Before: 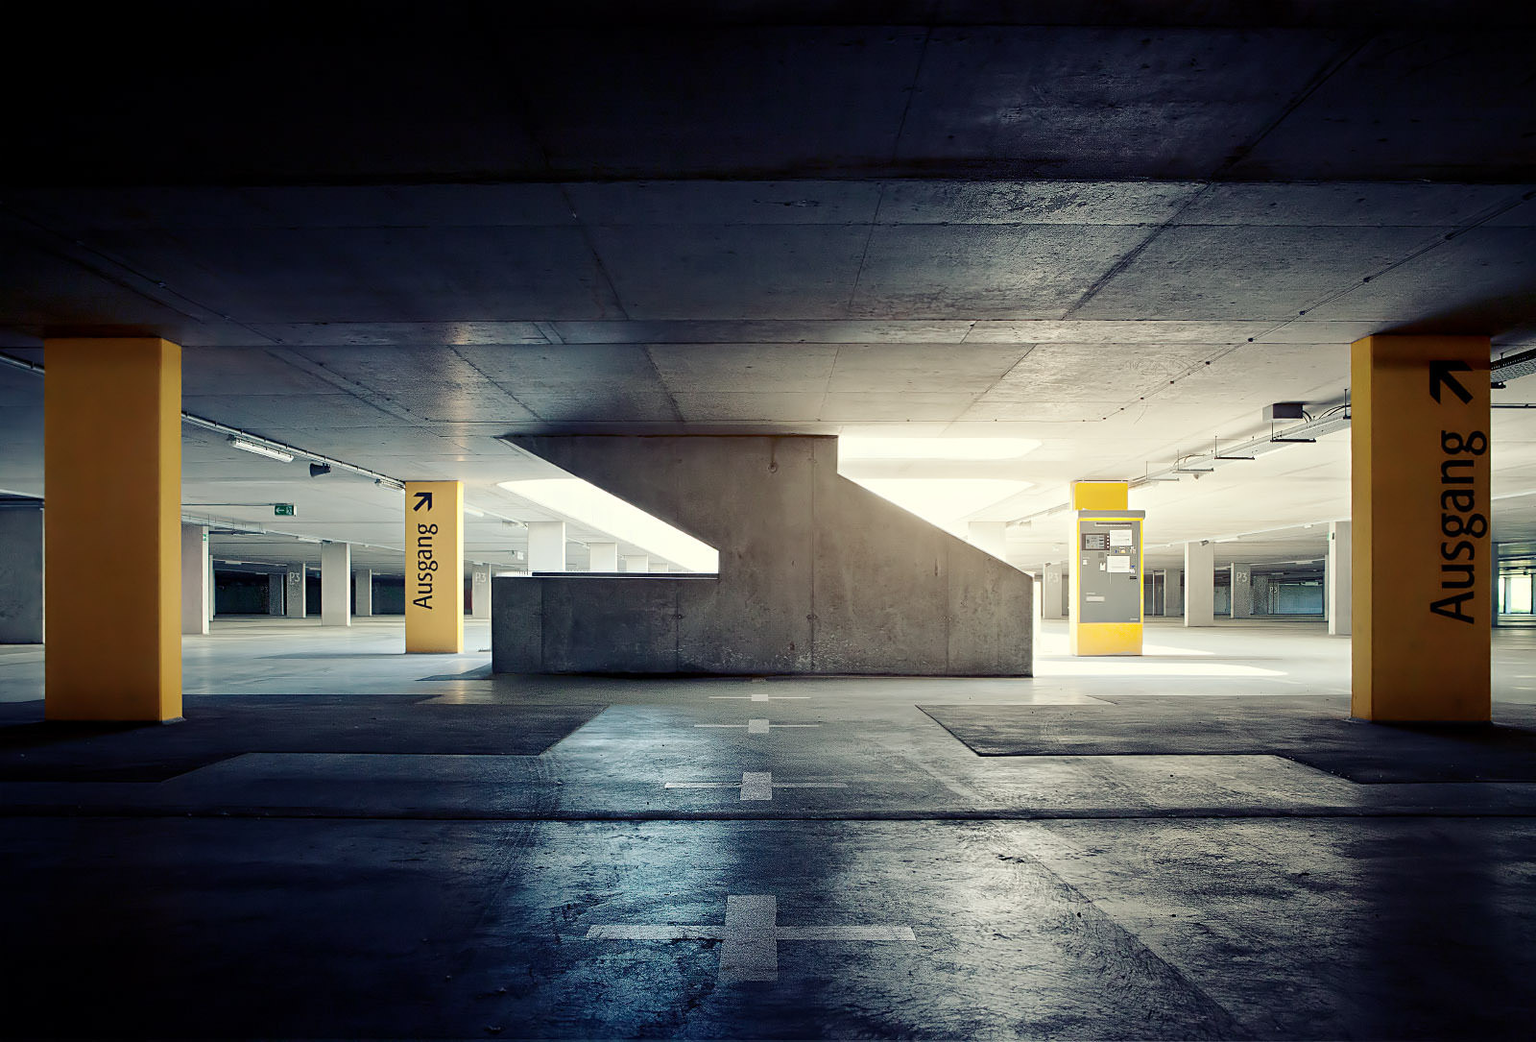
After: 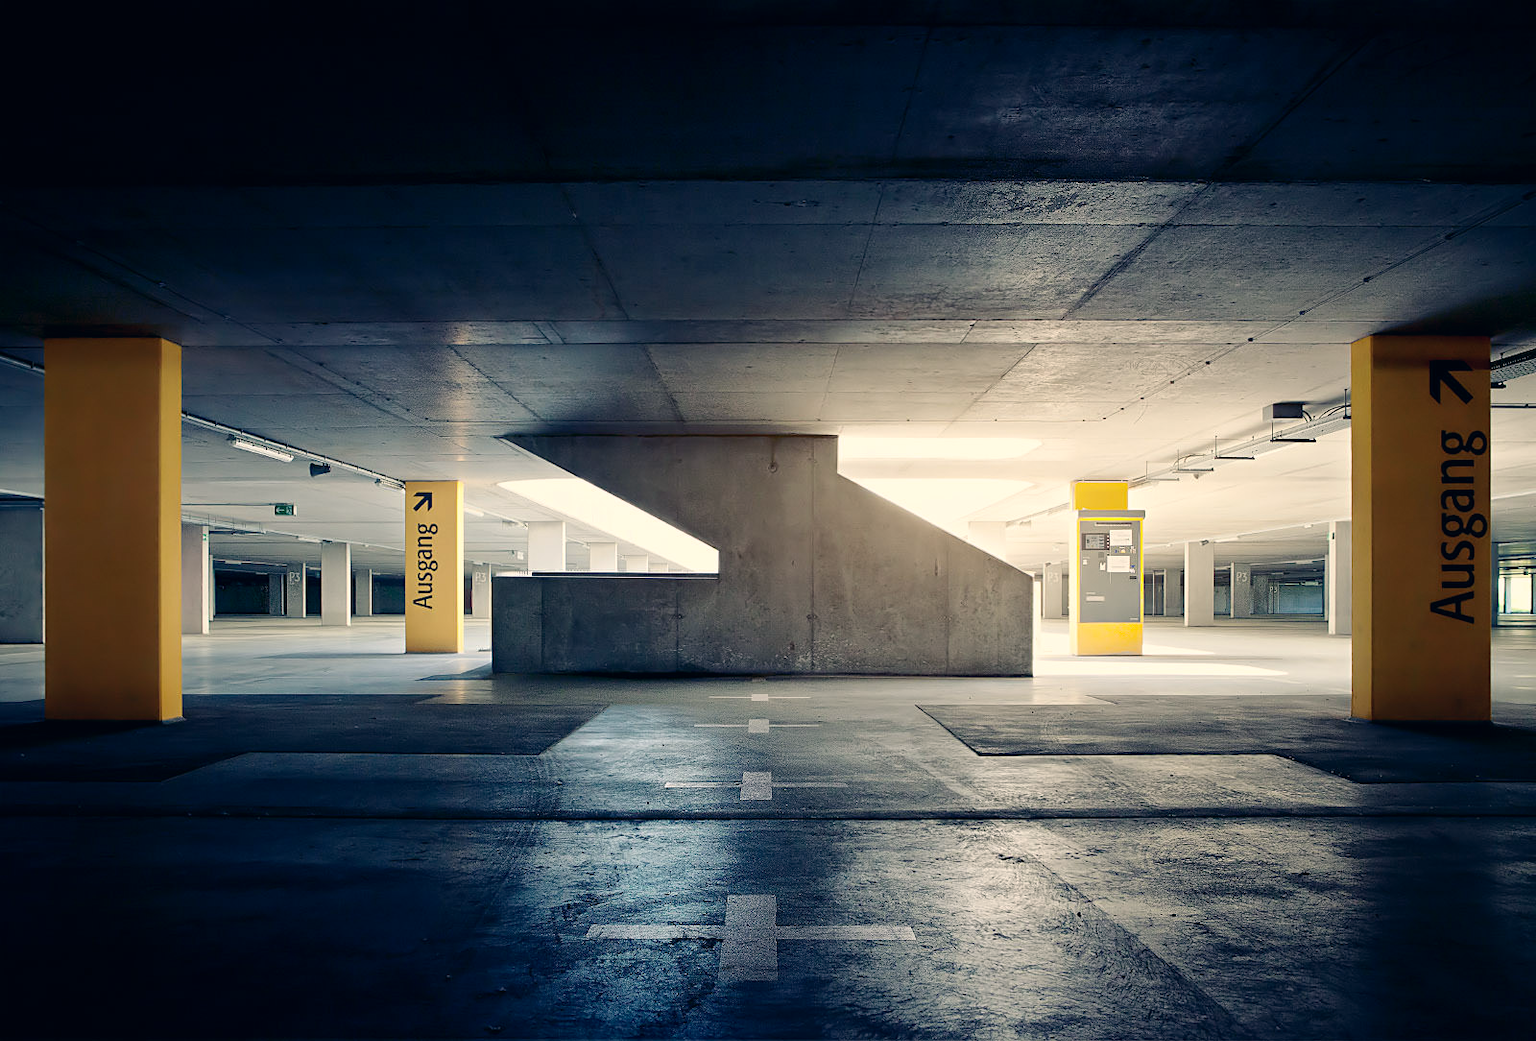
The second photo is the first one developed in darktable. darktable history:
color correction: highlights a* 5.45, highlights b* 5.3, shadows a* -4.48, shadows b* -5
